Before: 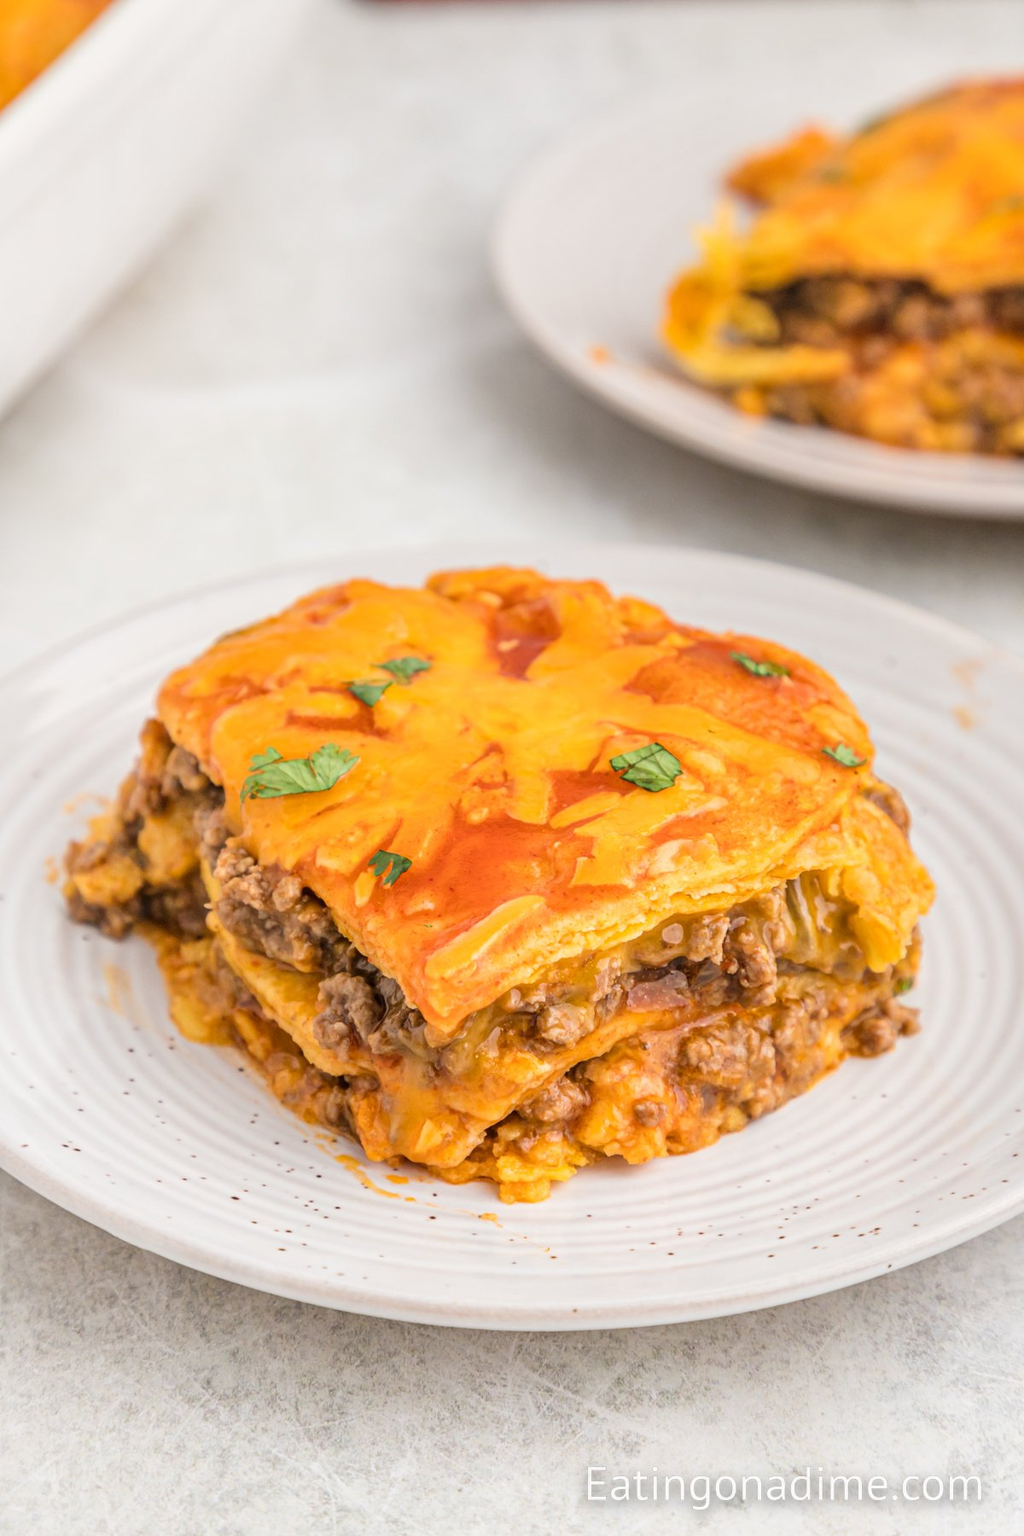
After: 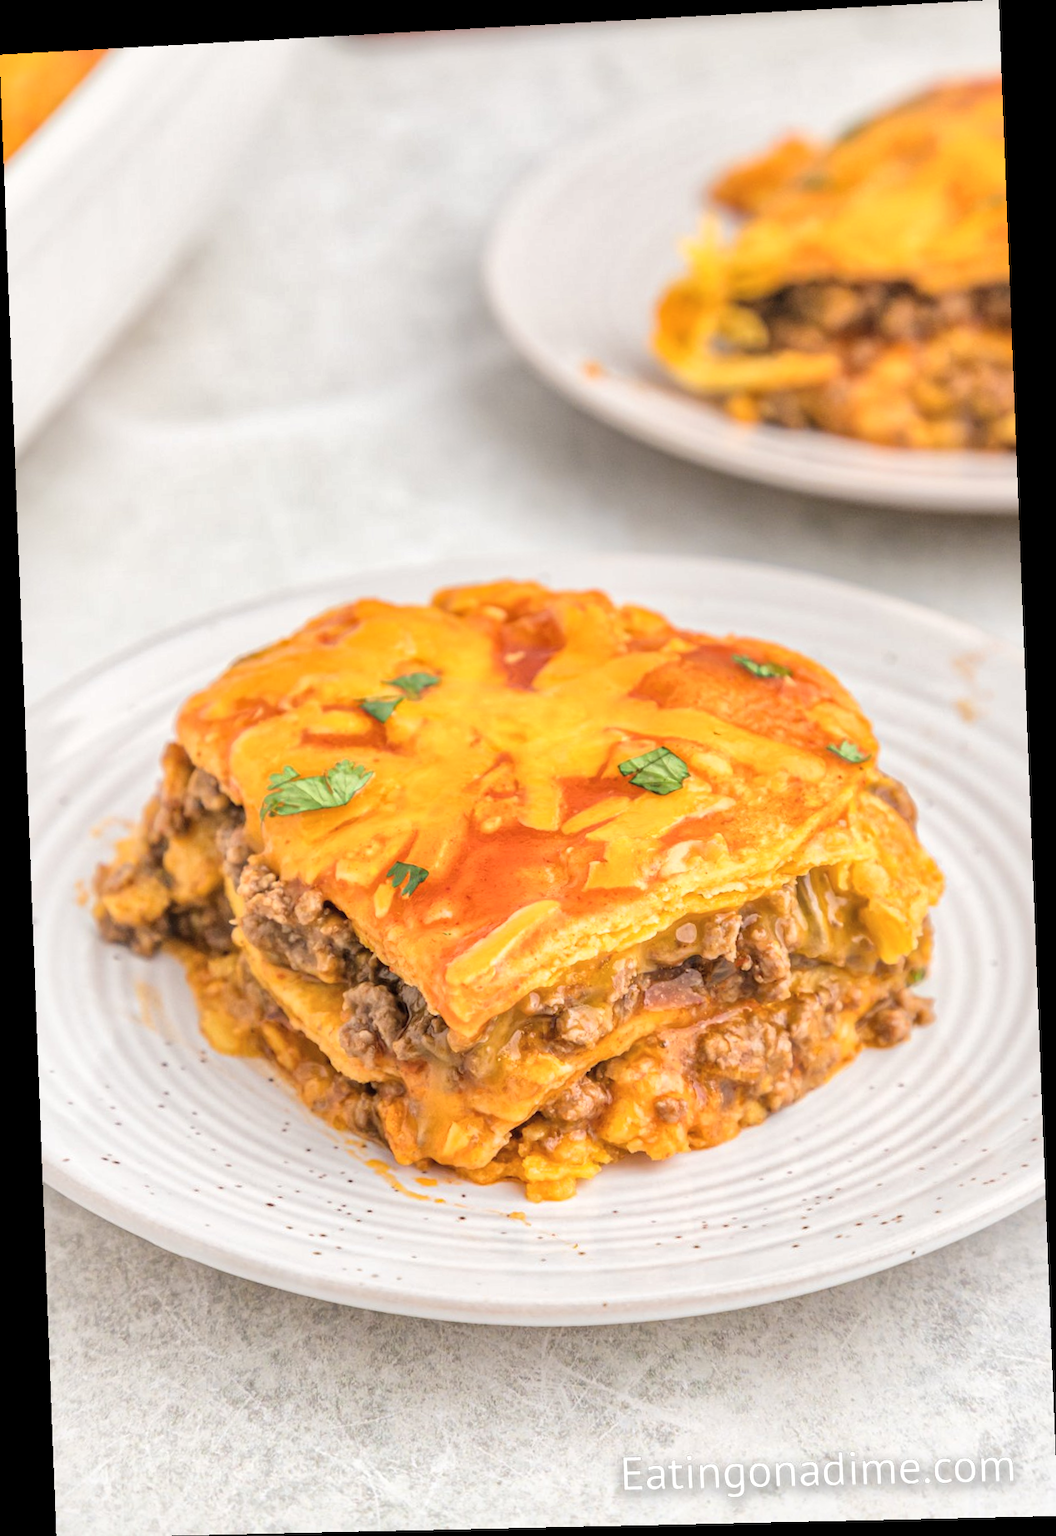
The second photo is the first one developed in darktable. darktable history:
crop: bottom 0.071%
shadows and highlights: radius 125.46, shadows 30.51, highlights -30.51, low approximation 0.01, soften with gaussian
global tonemap: drago (1, 100), detail 1
rotate and perspective: rotation -2.22°, lens shift (horizontal) -0.022, automatic cropping off
